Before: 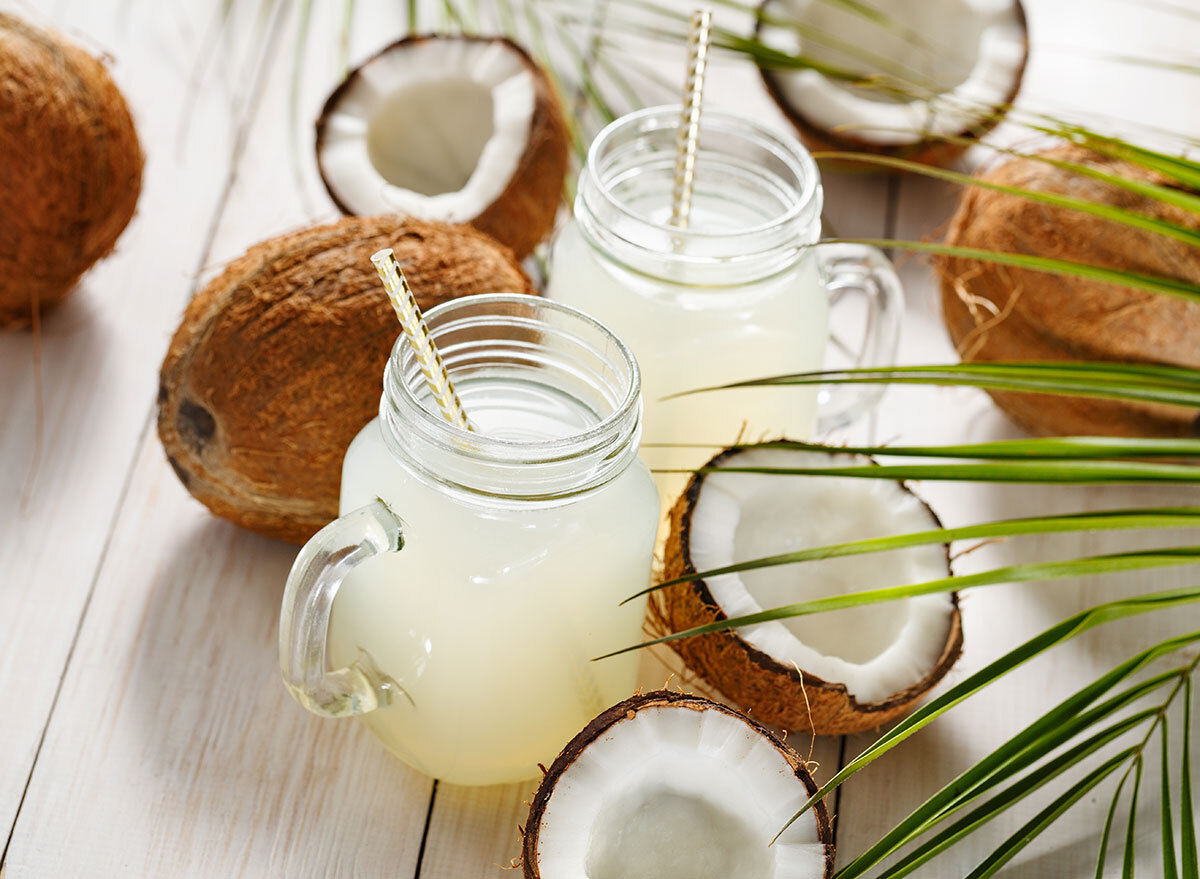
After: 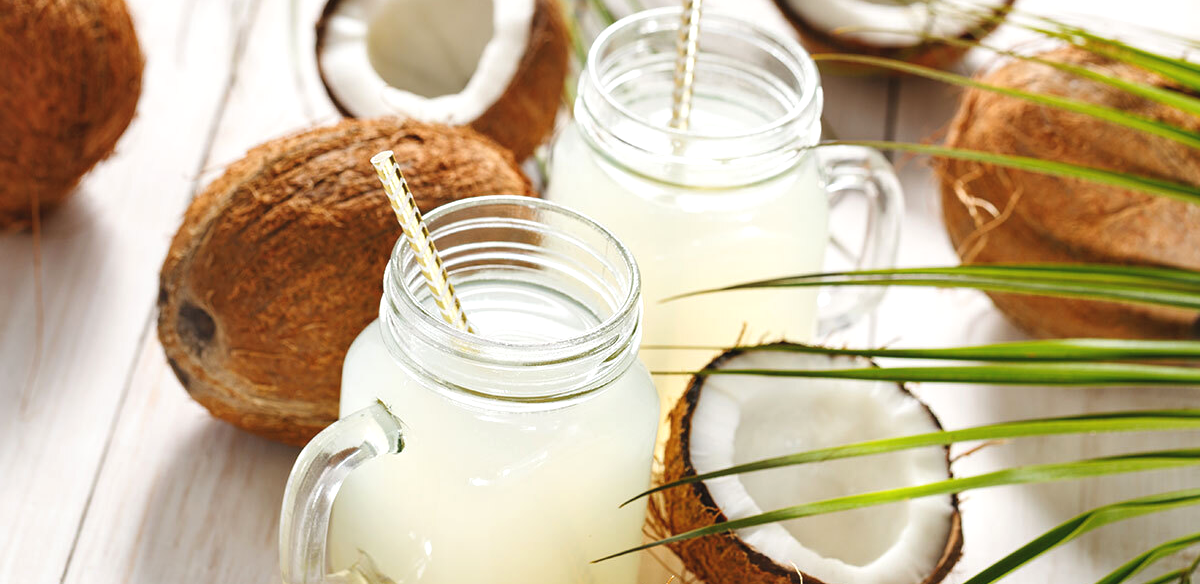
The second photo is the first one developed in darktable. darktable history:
levels: white 99.91%, levels [0, 0.476, 0.951]
exposure: black level correction -0.004, exposure 0.058 EV, compensate exposure bias true, compensate highlight preservation false
crop: top 11.169%, bottom 22.292%
